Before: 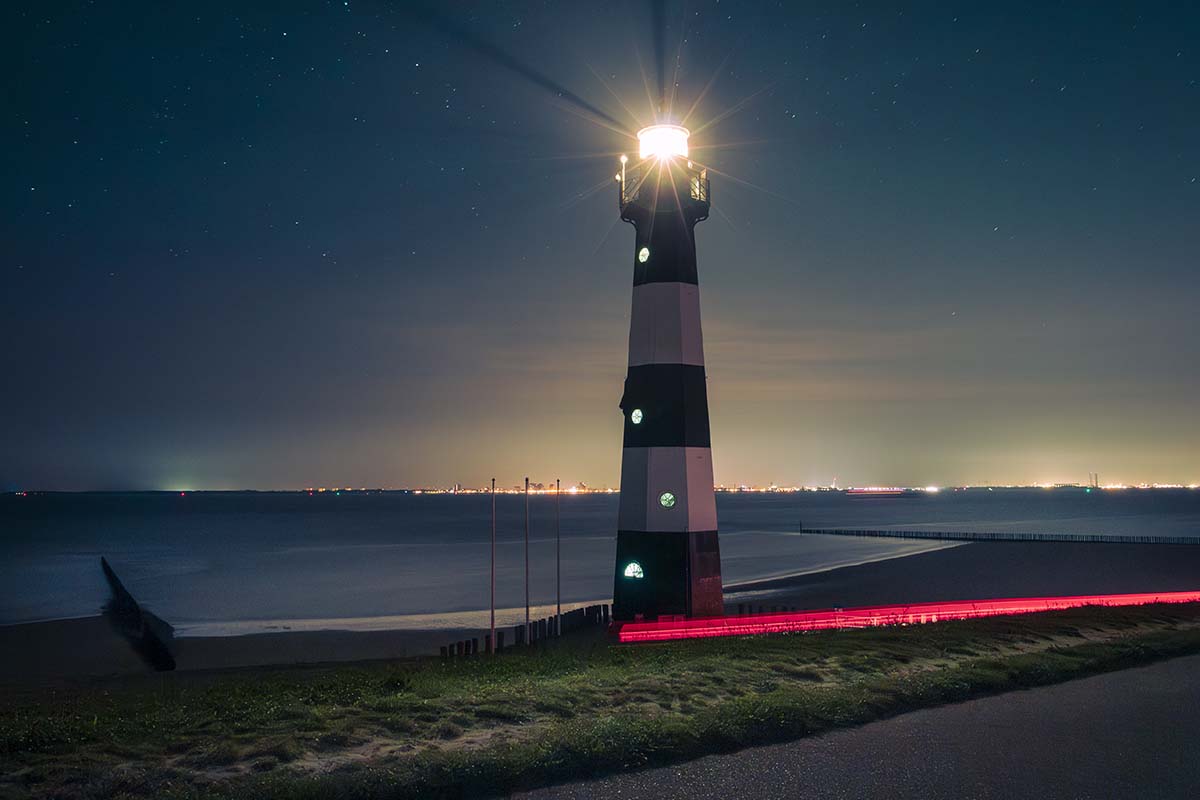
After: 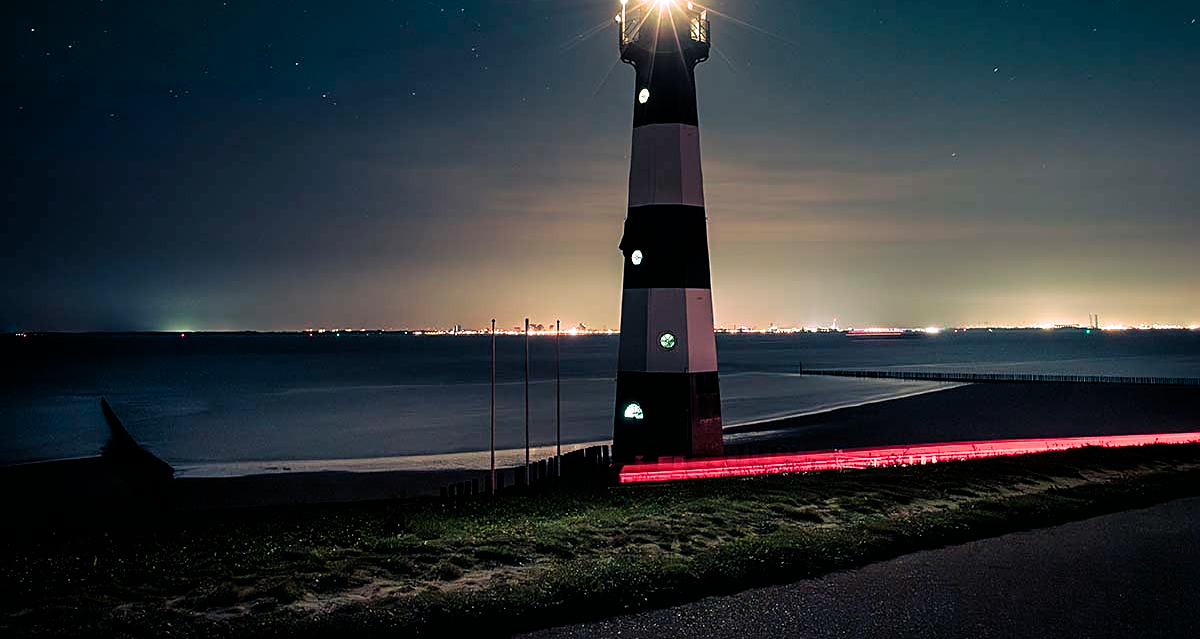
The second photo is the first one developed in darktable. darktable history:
filmic rgb: black relative exposure -8.26 EV, white relative exposure 2.2 EV, target white luminance 99.996%, hardness 7.04, latitude 75.14%, contrast 1.318, highlights saturation mix -1.89%, shadows ↔ highlights balance 30.81%
crop and rotate: top 20.032%
sharpen: on, module defaults
